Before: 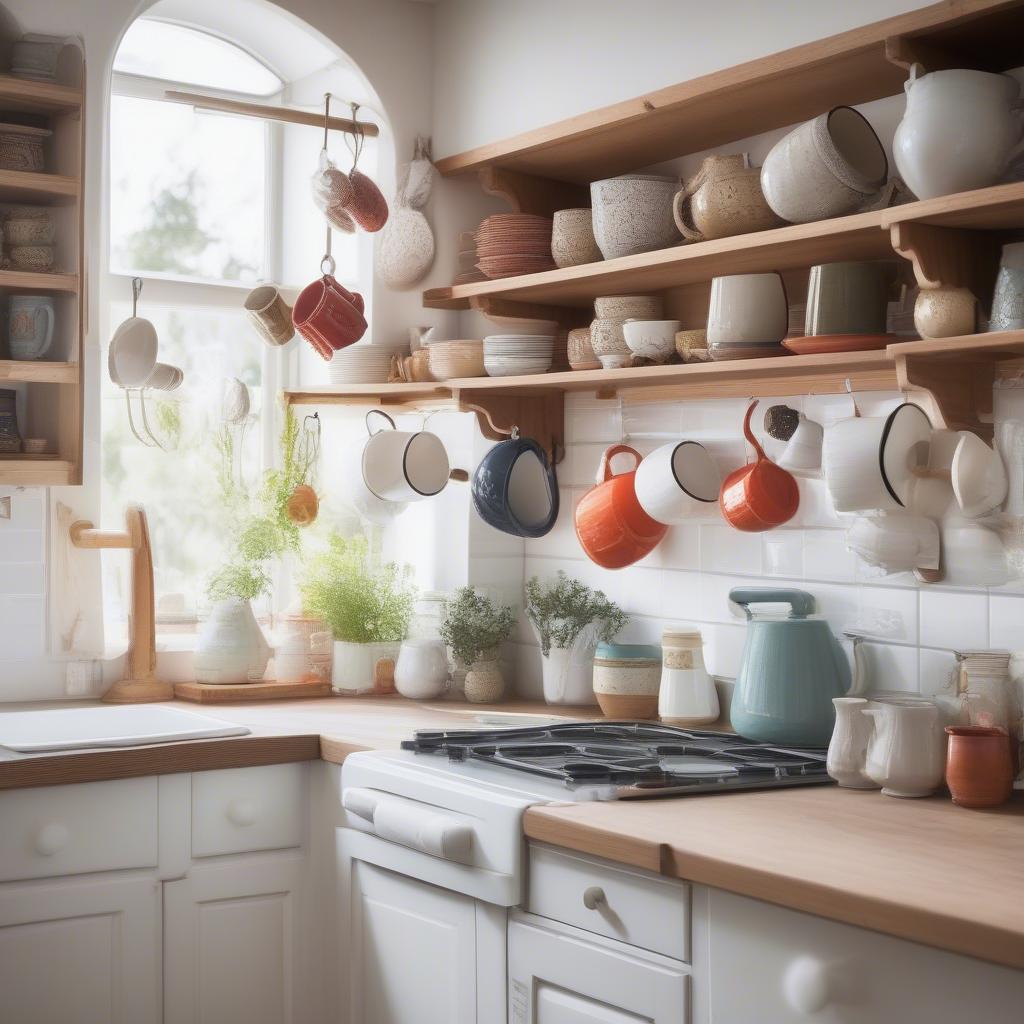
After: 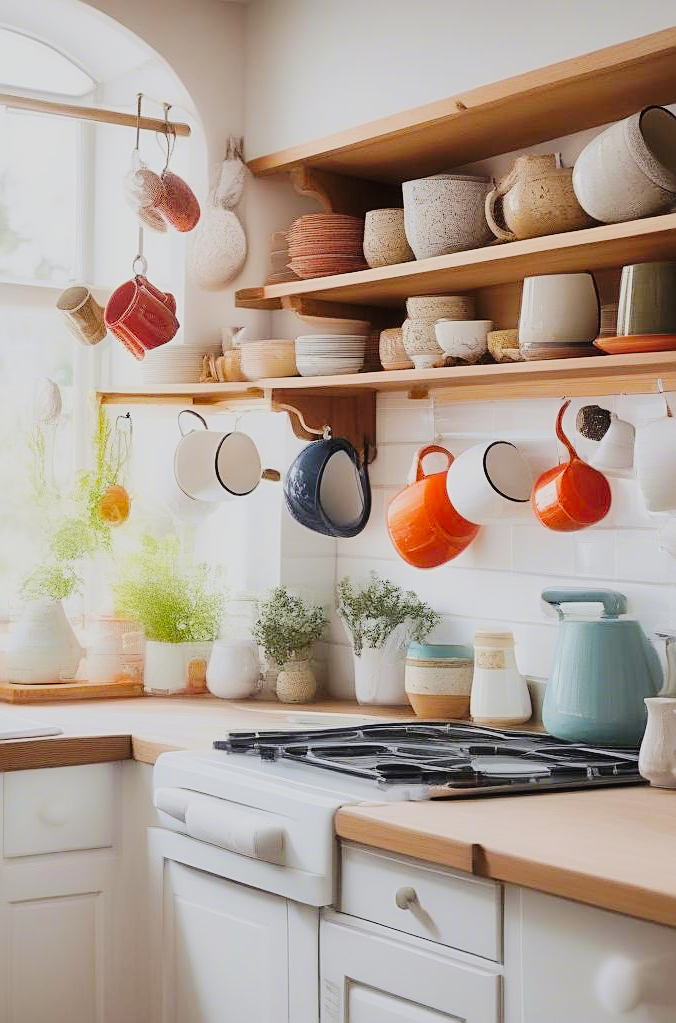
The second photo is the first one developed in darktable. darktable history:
filmic rgb: black relative exposure -7.15 EV, white relative exposure 5.36 EV, hardness 3.02, color science v6 (2022)
color balance rgb: linear chroma grading › global chroma 8.33%, perceptual saturation grading › global saturation 18.52%, global vibrance 7.87%
levels: levels [0, 0.492, 0.984]
sharpen: on, module defaults
tone curve: curves: ch0 [(0, 0) (0.003, 0.02) (0.011, 0.023) (0.025, 0.028) (0.044, 0.045) (0.069, 0.063) (0.1, 0.09) (0.136, 0.122) (0.177, 0.166) (0.224, 0.223) (0.277, 0.297) (0.335, 0.384) (0.399, 0.461) (0.468, 0.549) (0.543, 0.632) (0.623, 0.705) (0.709, 0.772) (0.801, 0.844) (0.898, 0.91) (1, 1)], preserve colors none
crop and rotate: left 18.442%, right 15.508%
